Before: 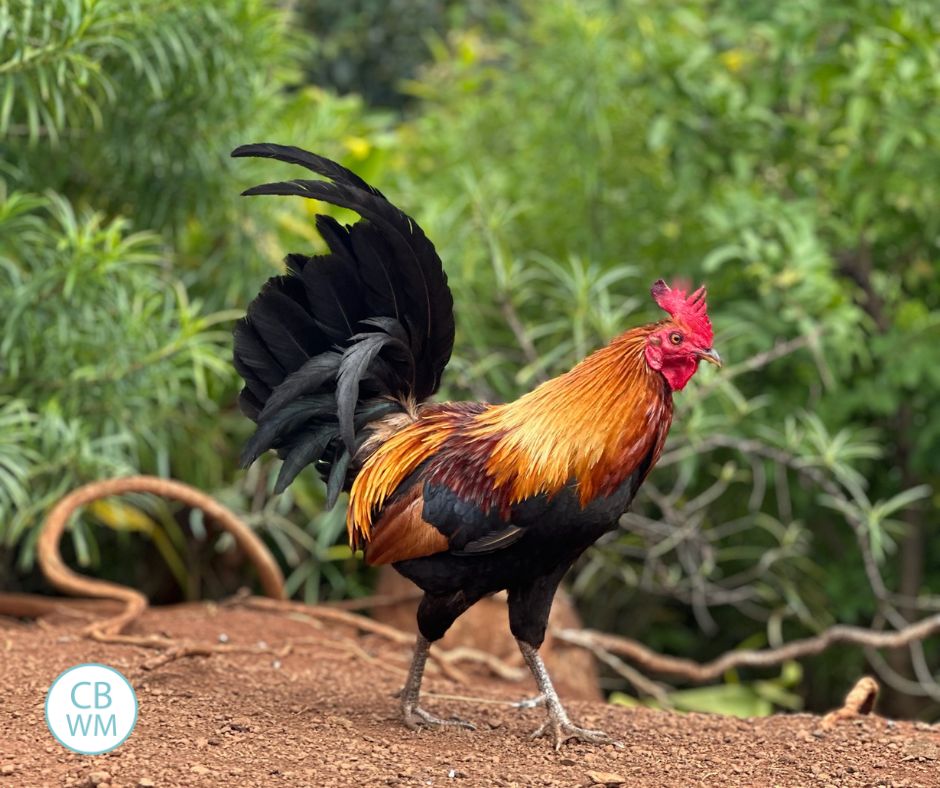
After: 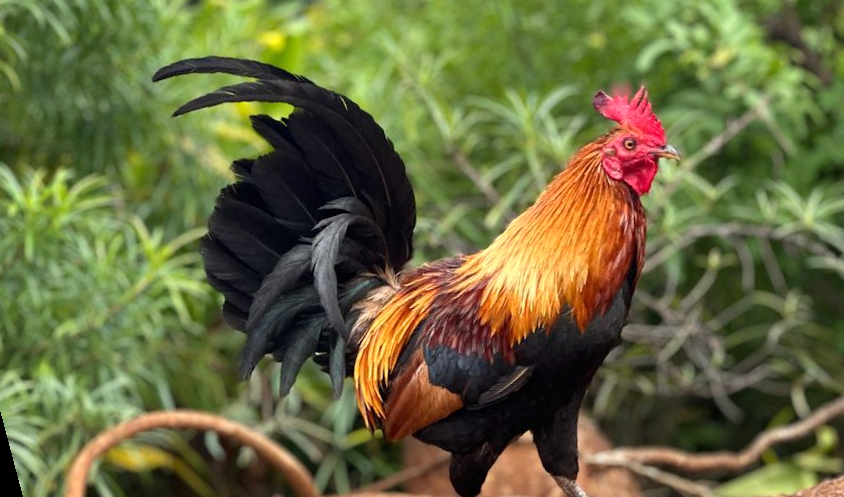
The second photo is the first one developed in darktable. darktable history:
rotate and perspective: rotation -14.8°, crop left 0.1, crop right 0.903, crop top 0.25, crop bottom 0.748
crop and rotate: right 5.167%
exposure: exposure 0.178 EV, compensate exposure bias true, compensate highlight preservation false
